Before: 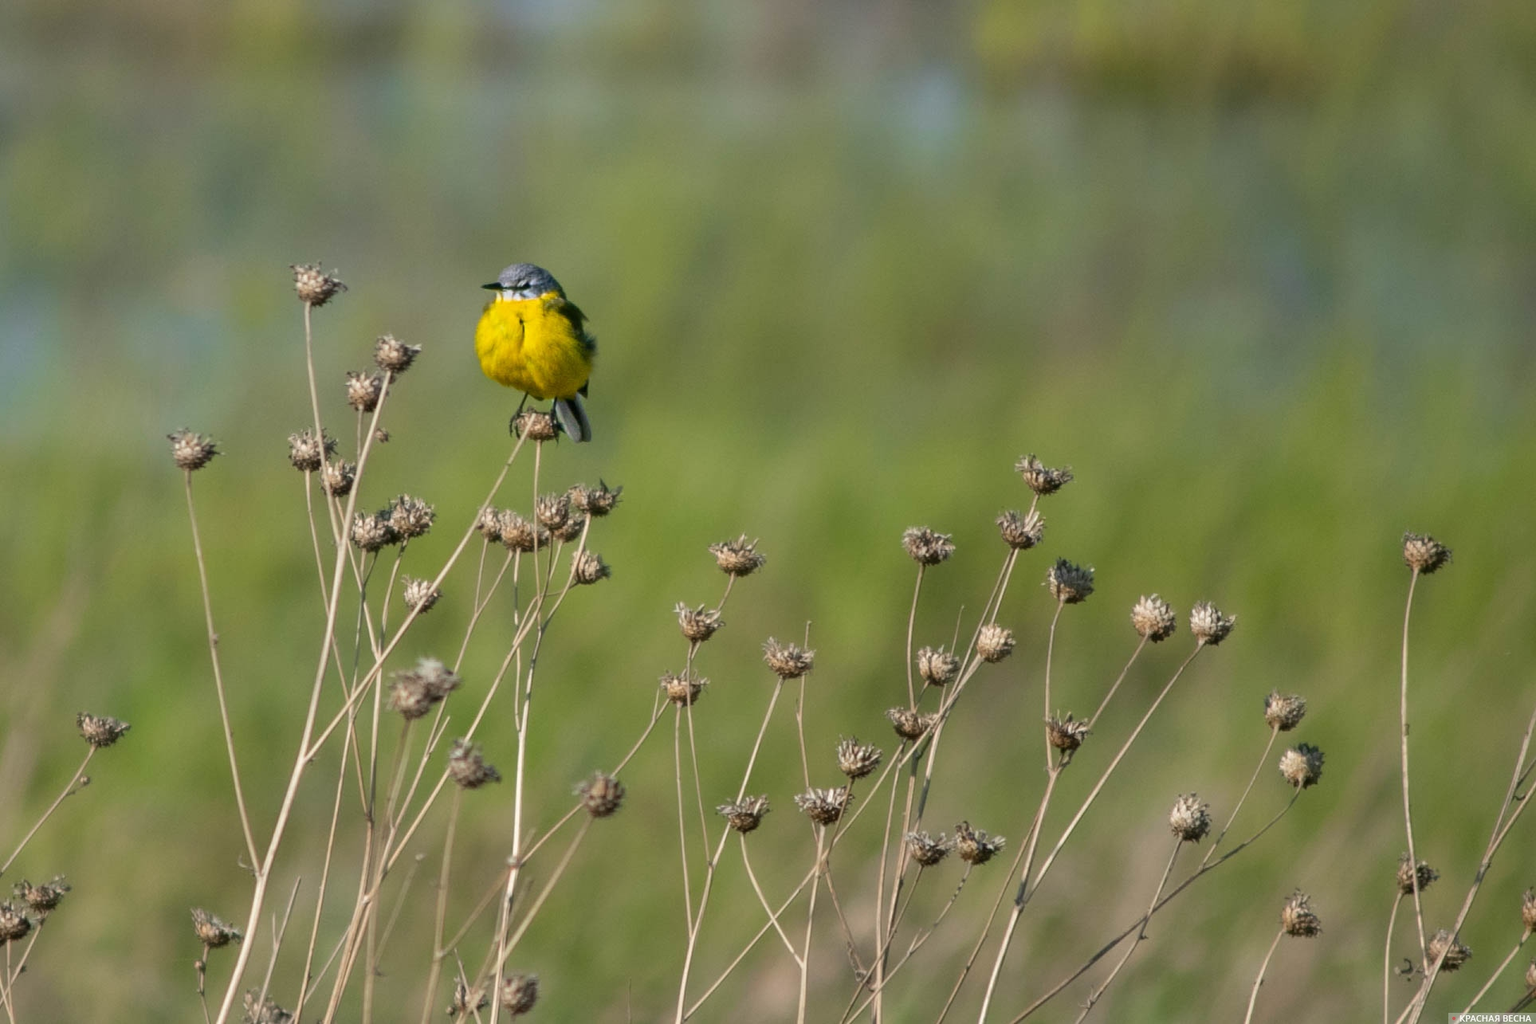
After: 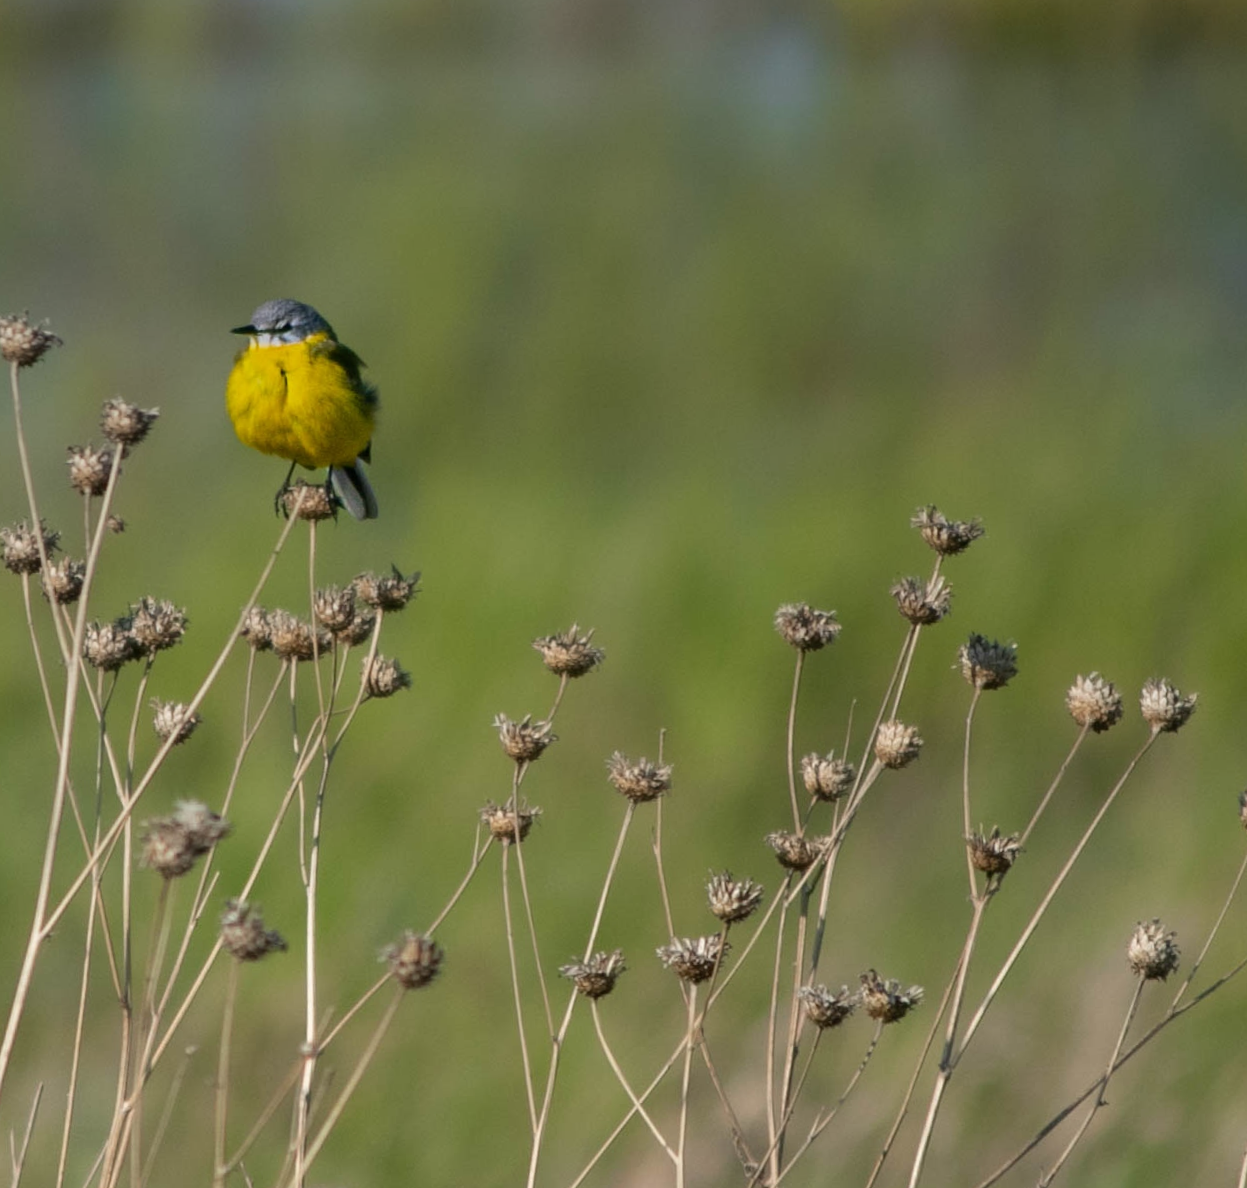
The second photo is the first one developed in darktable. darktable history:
crop and rotate: left 17.732%, right 15.423%
graduated density: on, module defaults
rotate and perspective: rotation -3°, crop left 0.031, crop right 0.968, crop top 0.07, crop bottom 0.93
